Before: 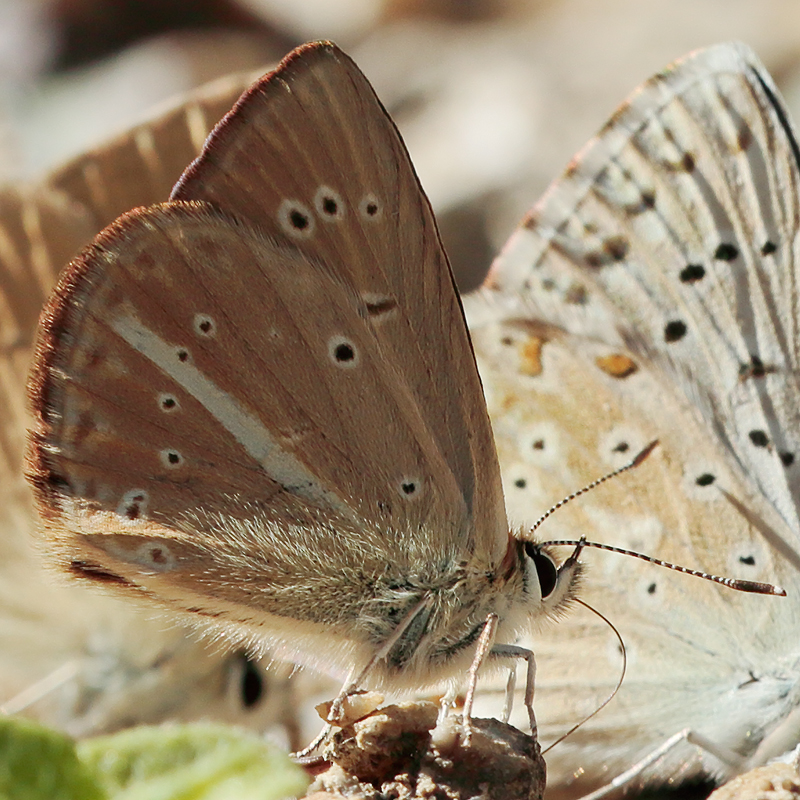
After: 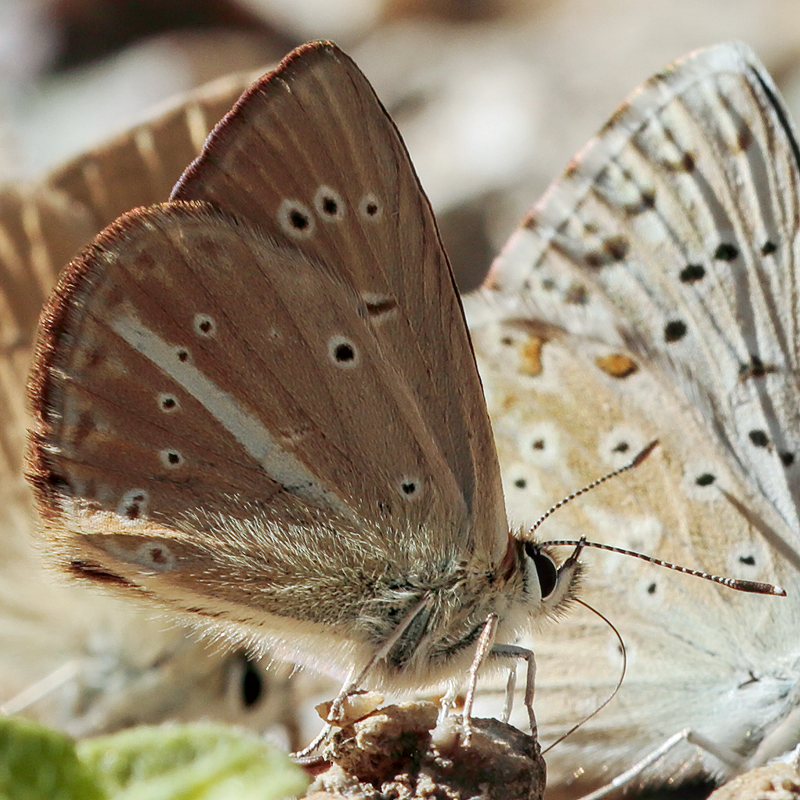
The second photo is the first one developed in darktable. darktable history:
white balance: red 0.98, blue 1.034
local contrast: on, module defaults
